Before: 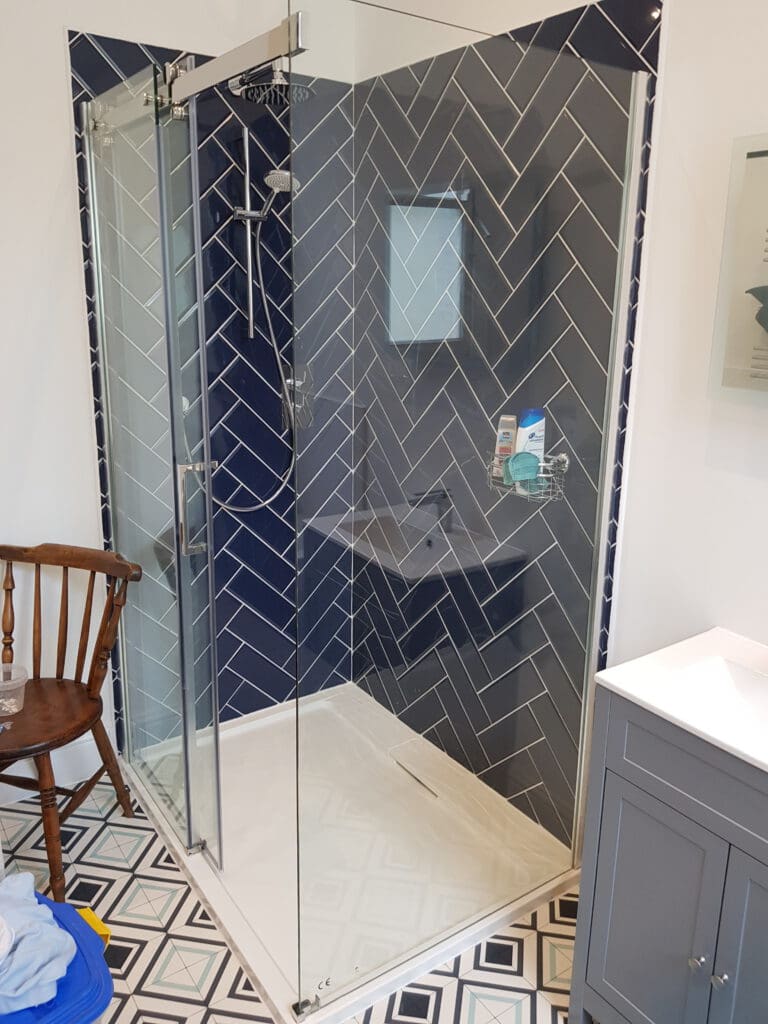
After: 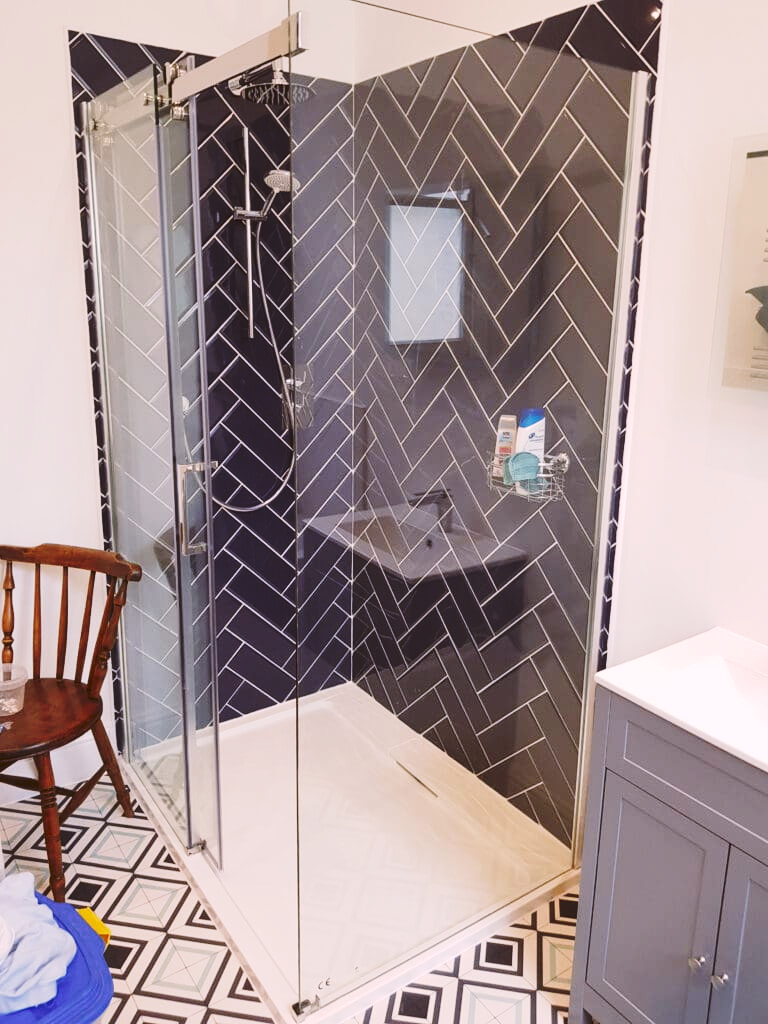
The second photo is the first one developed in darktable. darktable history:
tone curve: curves: ch0 [(0, 0) (0.003, 0.077) (0.011, 0.079) (0.025, 0.085) (0.044, 0.095) (0.069, 0.109) (0.1, 0.124) (0.136, 0.142) (0.177, 0.169) (0.224, 0.207) (0.277, 0.267) (0.335, 0.347) (0.399, 0.442) (0.468, 0.54) (0.543, 0.635) (0.623, 0.726) (0.709, 0.813) (0.801, 0.882) (0.898, 0.934) (1, 1)], preserve colors none
color look up table: target L [92.1, 89.56, 84.6, 82.3, 79.3, 74.32, 67.2, 68.54, 62.05, 53.53, 44.69, 46.13, 28.18, 200.69, 93.04, 77.54, 75.87, 54.91, 59.26, 52.08, 48.73, 57.49, 54.19, 48.94, 47.6, 43.02, 40.02, 30.35, 26.42, 15.56, 81.45, 74.58, 63.6, 71.27, 66.18, 59.62, 49.78, 50.69, 46.94, 35.27, 35.93, 16.17, 8.804, 2.676, 96.5, 71.85, 55.58, 48.78, 27.21], target a [-16.65, -26.2, -29.79, -55.47, -64.51, -11.08, -37.8, -4.281, -47.82, -31.31, -19.45, -8.394, -19.08, 0, 8.56, 16.07, 12.22, 56.01, 41.97, 56.55, 66.37, 35.3, 33.7, 6.002, 64.5, 57.35, 44.67, 9.728, 42.13, 37.59, 29.61, 36.27, 59.74, 40.91, 59.49, 13.17, 64.9, 21.36, 31.28, 46.99, 52.14, 39.47, 31.09, 17.7, 2.545, -19.71, 1.726, -9.448, 2.612], target b [83.17, 26.05, -3.476, 27.18, 68.39, 46, 33.64, 62.17, 52.49, 7.938, 40.28, 4.971, 36.38, -0.001, 26.37, 41.22, 71.9, 11.46, 56.76, 39.19, 6.258, 54.21, 21.13, 33.92, 60.86, 36.65, 48.13, 18.65, 18.62, 19.68, -26.51, -17.94, -35.51, -42.52, -49.79, -5.982, -26.28, -71.19, -28.6, 1.206, -55.45, -54.54, -21.95, 3.861, -2.573, -29.53, -41.47, -16.1, -26.9], num patches 49
